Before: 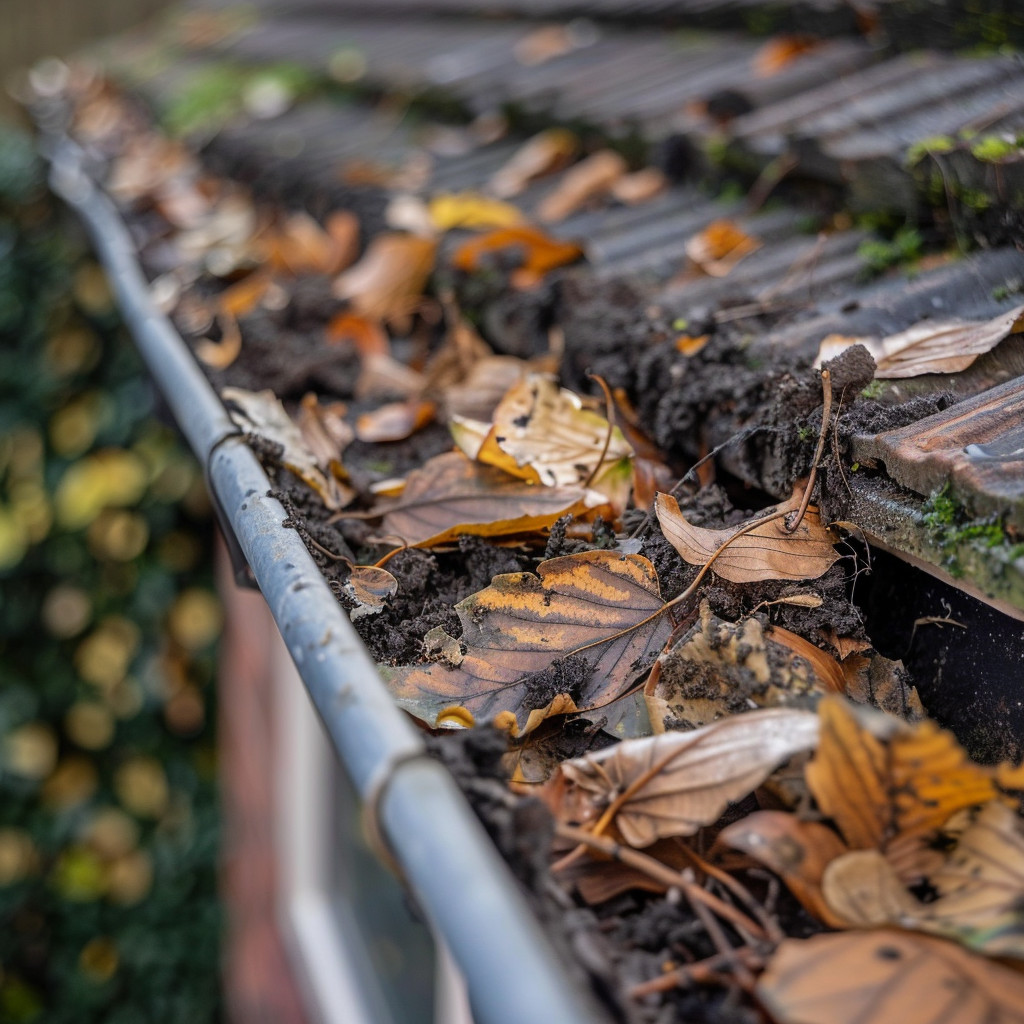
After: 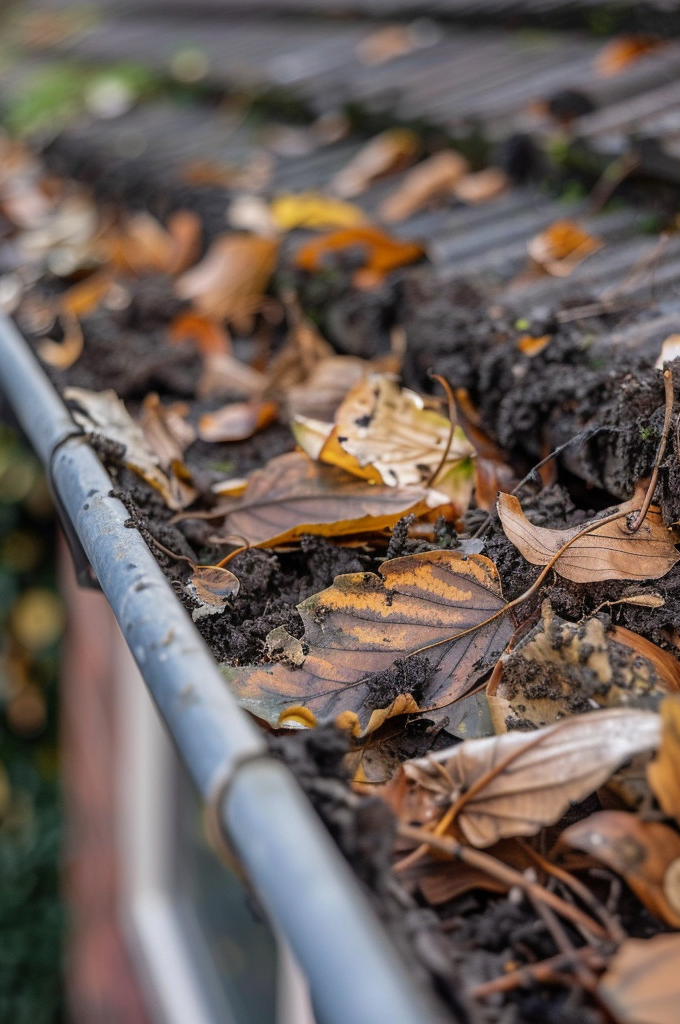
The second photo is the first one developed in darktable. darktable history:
crop and rotate: left 15.466%, right 18.038%
